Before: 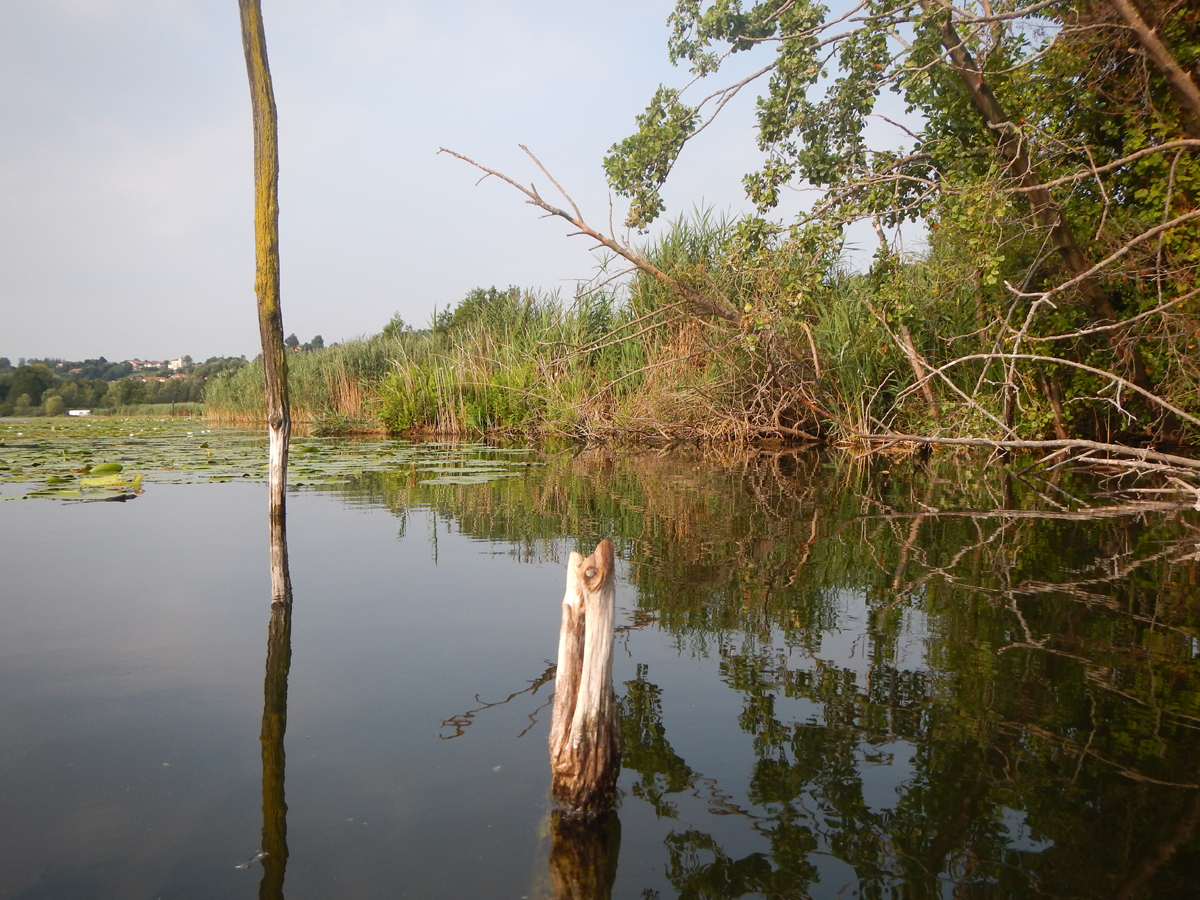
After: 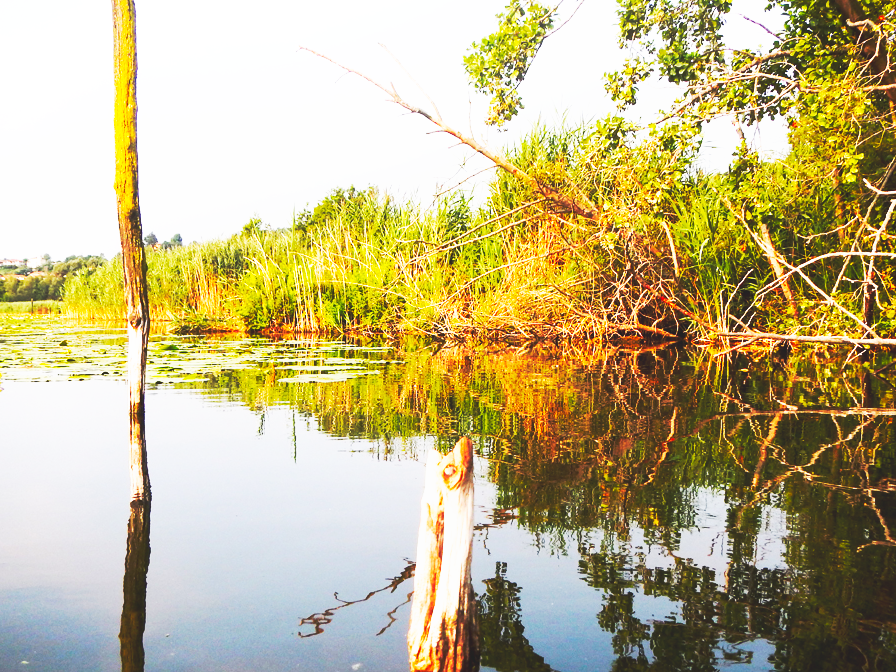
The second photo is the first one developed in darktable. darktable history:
color balance: lift [1, 1.001, 0.999, 1.001], gamma [1, 1.004, 1.007, 0.993], gain [1, 0.991, 0.987, 1.013], contrast 7.5%, contrast fulcrum 10%, output saturation 115%
exposure: black level correction 0.007, exposure 0.093 EV, compensate highlight preservation false
base curve: curves: ch0 [(0, 0.015) (0.085, 0.116) (0.134, 0.298) (0.19, 0.545) (0.296, 0.764) (0.599, 0.982) (1, 1)], preserve colors none
crop and rotate: left 11.831%, top 11.346%, right 13.429%, bottom 13.899%
local contrast: mode bilateral grid, contrast 100, coarseness 100, detail 91%, midtone range 0.2
